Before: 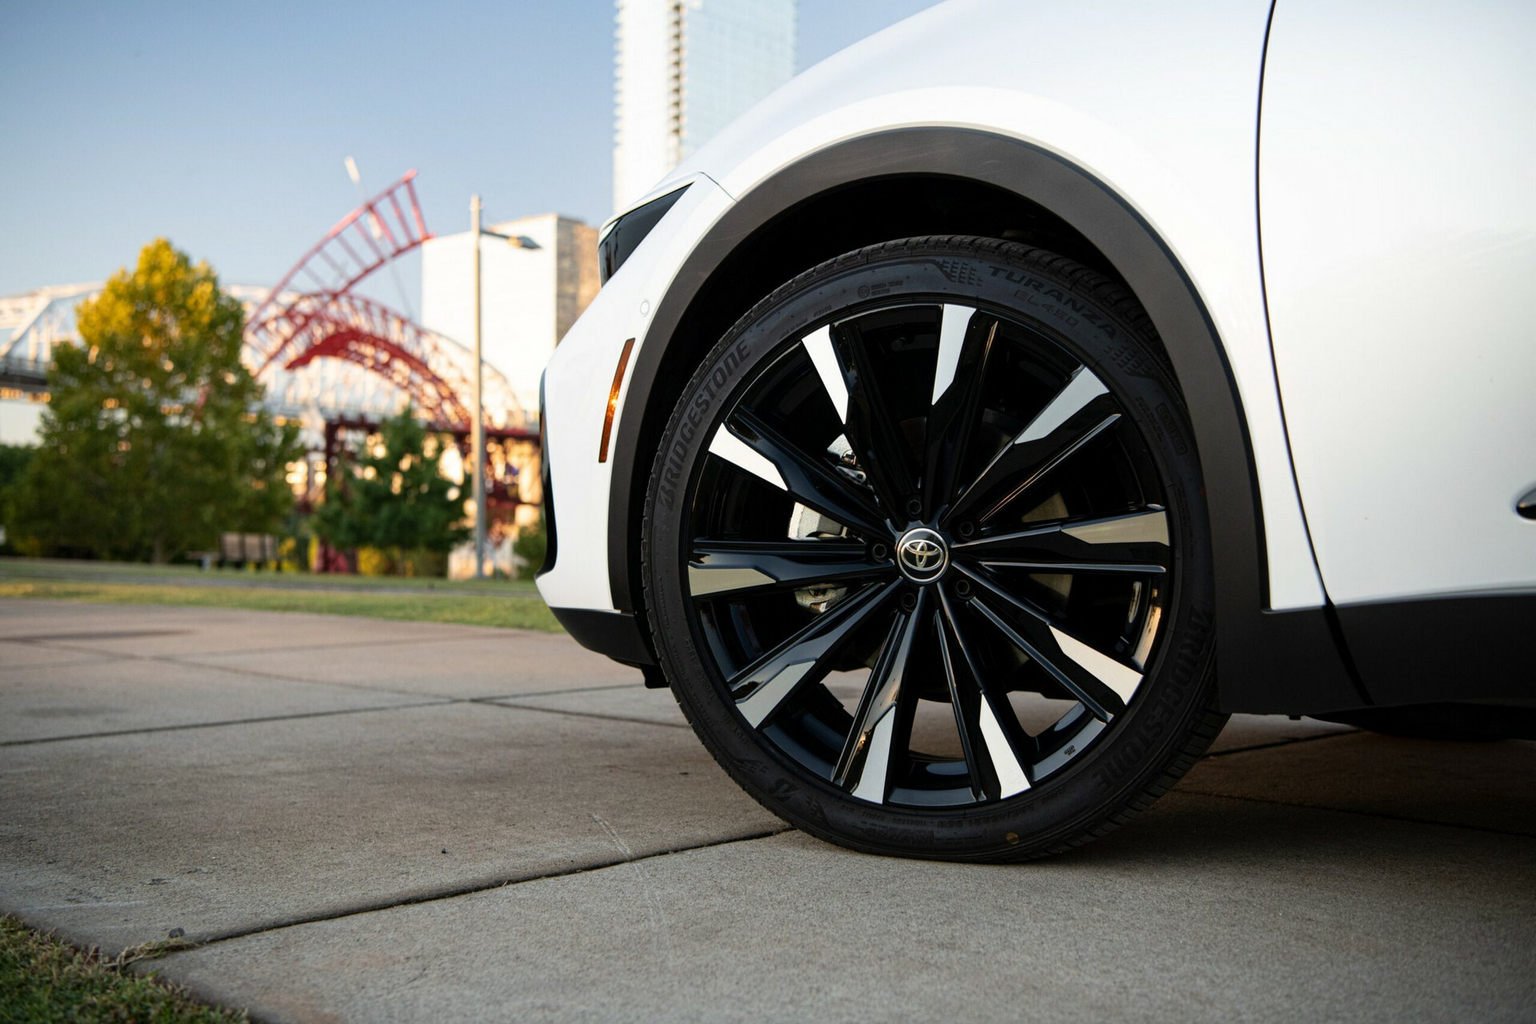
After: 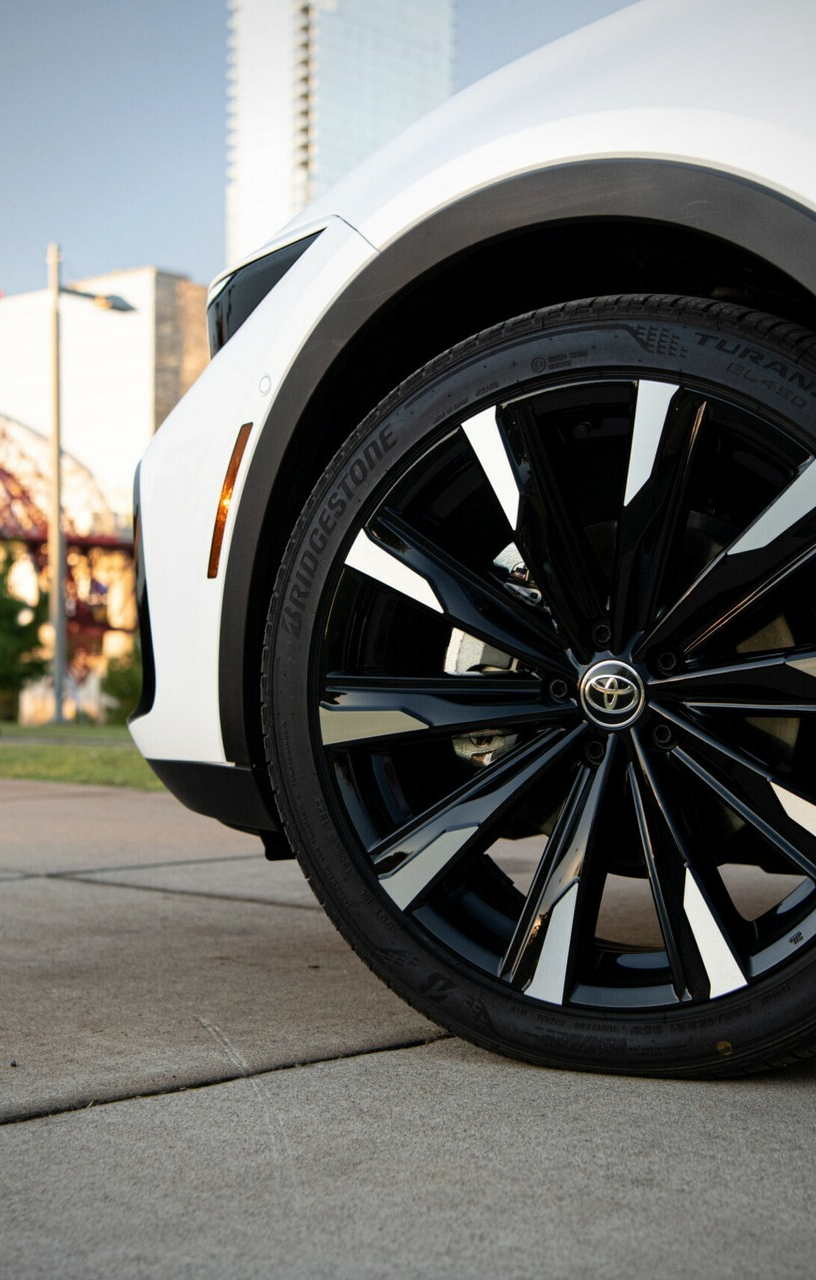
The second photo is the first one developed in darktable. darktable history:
vignetting: fall-off radius 60.33%
crop: left 28.184%, right 29.297%
